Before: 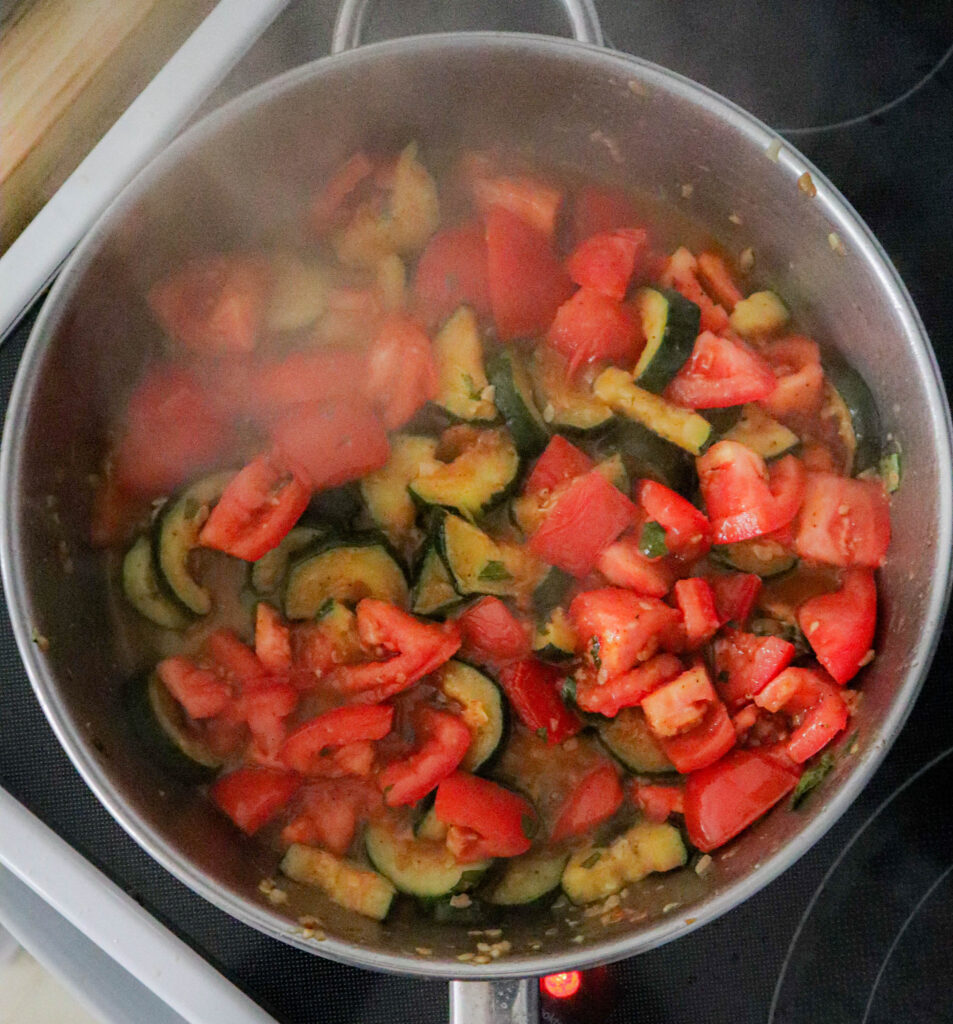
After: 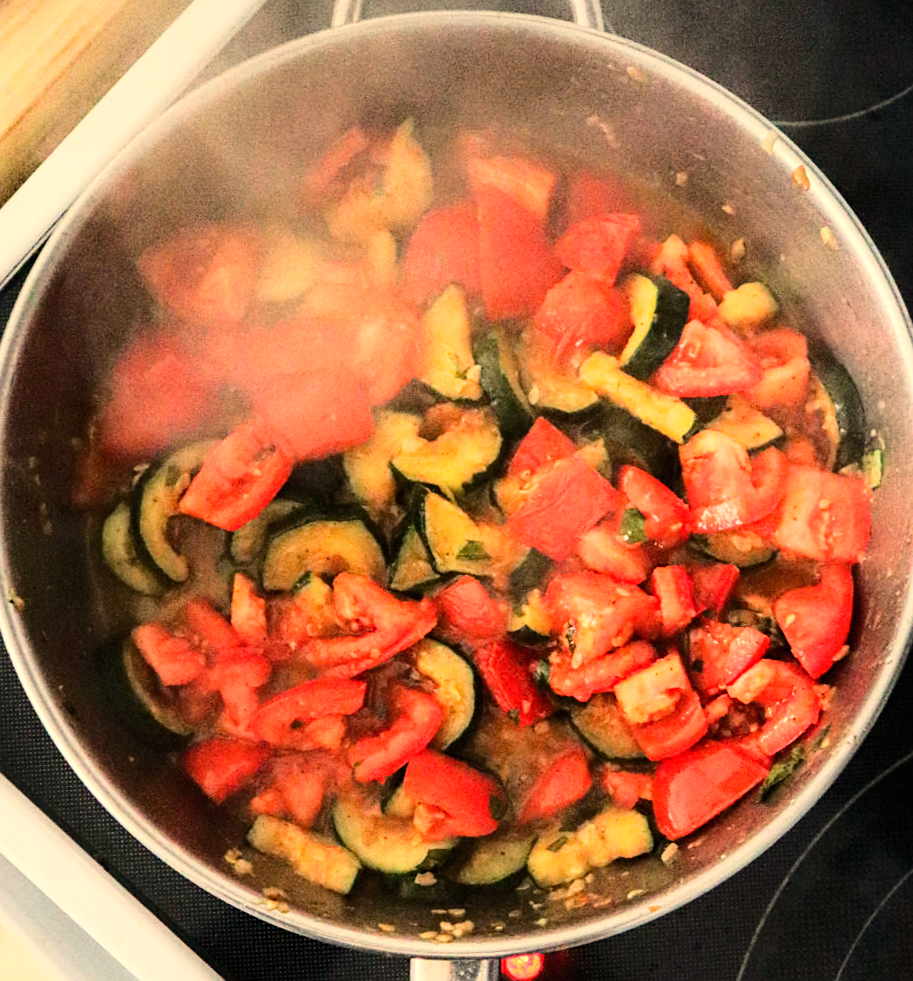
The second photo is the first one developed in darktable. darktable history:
tone equalizer: -8 EV -0.417 EV, -7 EV -0.389 EV, -6 EV -0.333 EV, -5 EV -0.222 EV, -3 EV 0.222 EV, -2 EV 0.333 EV, -1 EV 0.389 EV, +0 EV 0.417 EV, edges refinement/feathering 500, mask exposure compensation -1.57 EV, preserve details no
crop and rotate: angle -2.38°
color correction: highlights a* -0.137, highlights b* 0.137
sharpen: amount 0.2
white balance: red 1.123, blue 0.83
base curve: curves: ch0 [(0, 0) (0.028, 0.03) (0.121, 0.232) (0.46, 0.748) (0.859, 0.968) (1, 1)]
